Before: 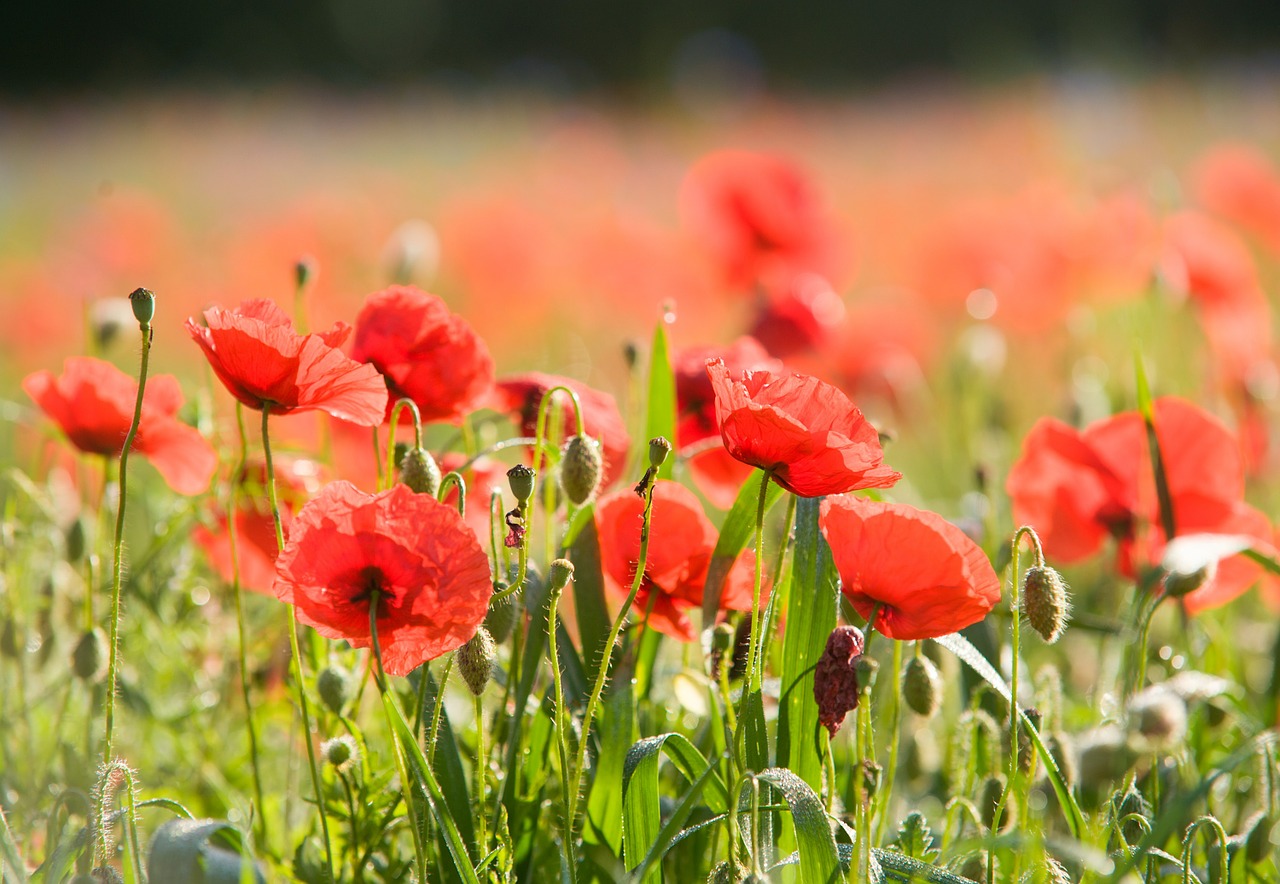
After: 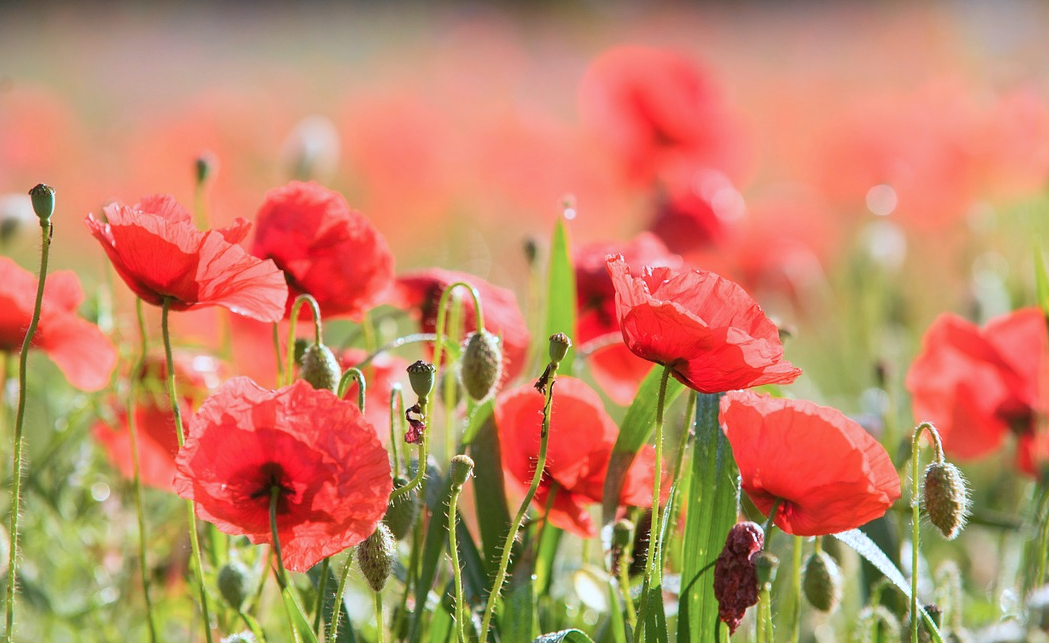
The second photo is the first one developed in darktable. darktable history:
crop: left 7.856%, top 11.836%, right 10.12%, bottom 15.387%
color correction: highlights a* -2.24, highlights b* -18.1
